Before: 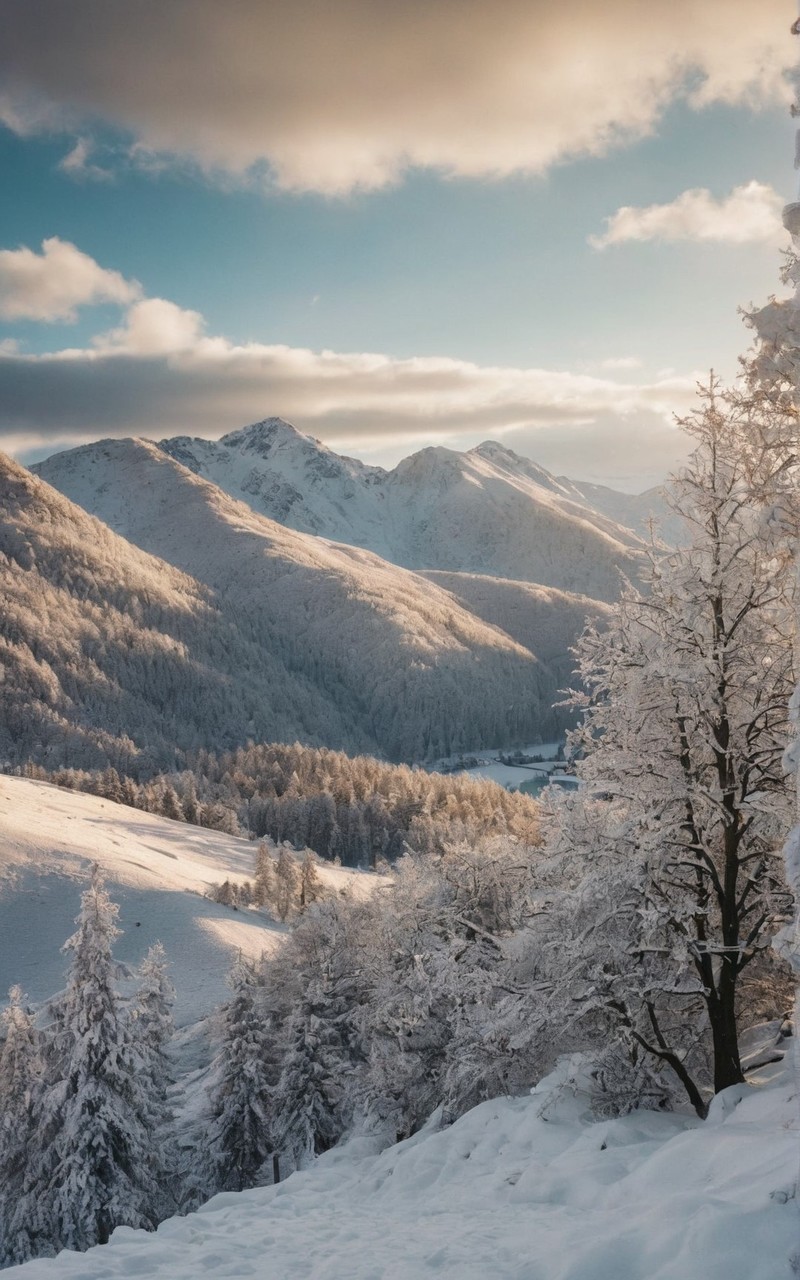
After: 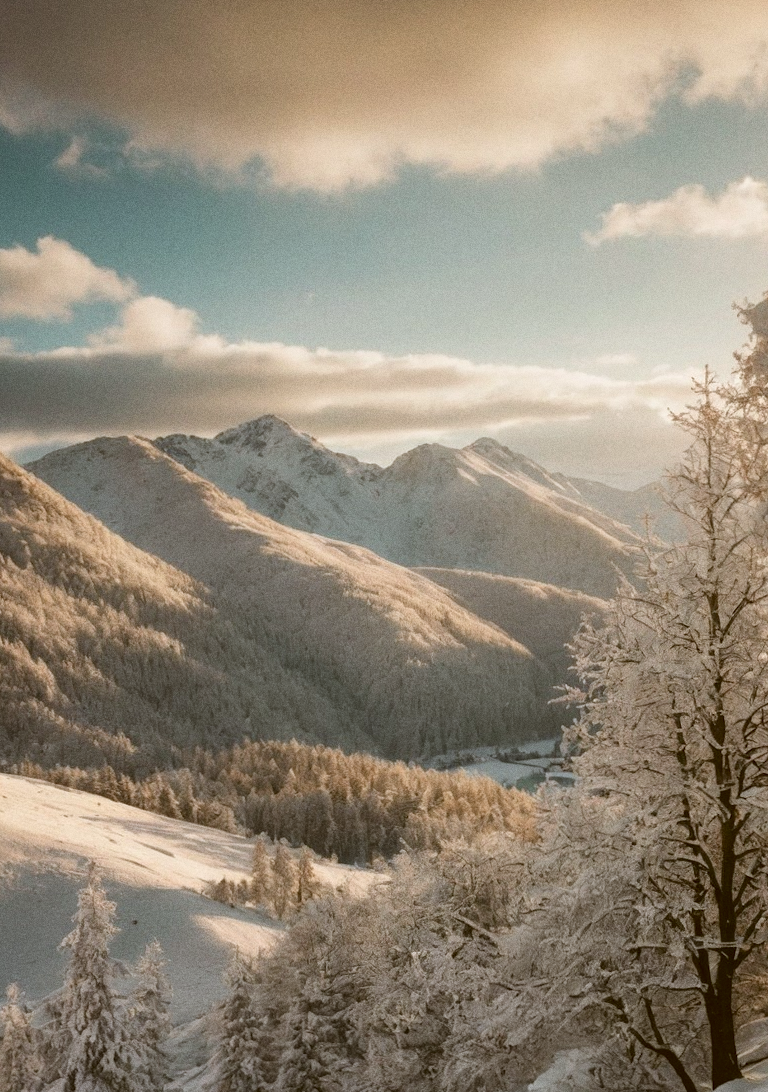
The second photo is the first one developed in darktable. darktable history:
color correction: highlights a* -0.482, highlights b* 0.161, shadows a* 4.66, shadows b* 20.72
crop and rotate: angle 0.2°, left 0.275%, right 3.127%, bottom 14.18%
grain: coarseness 0.09 ISO
